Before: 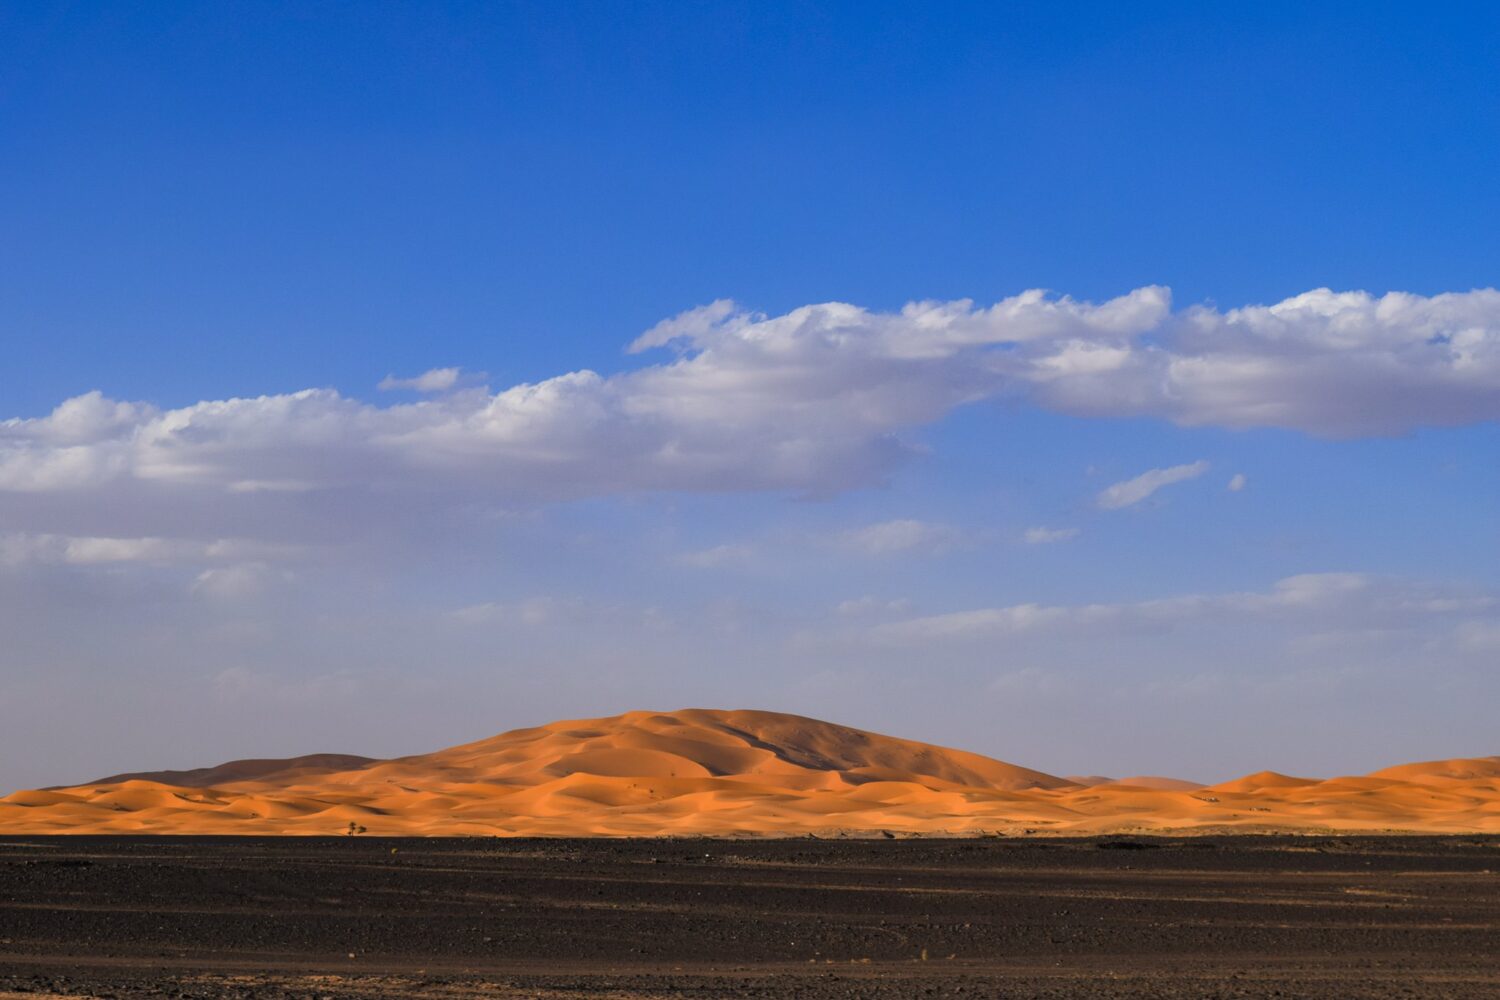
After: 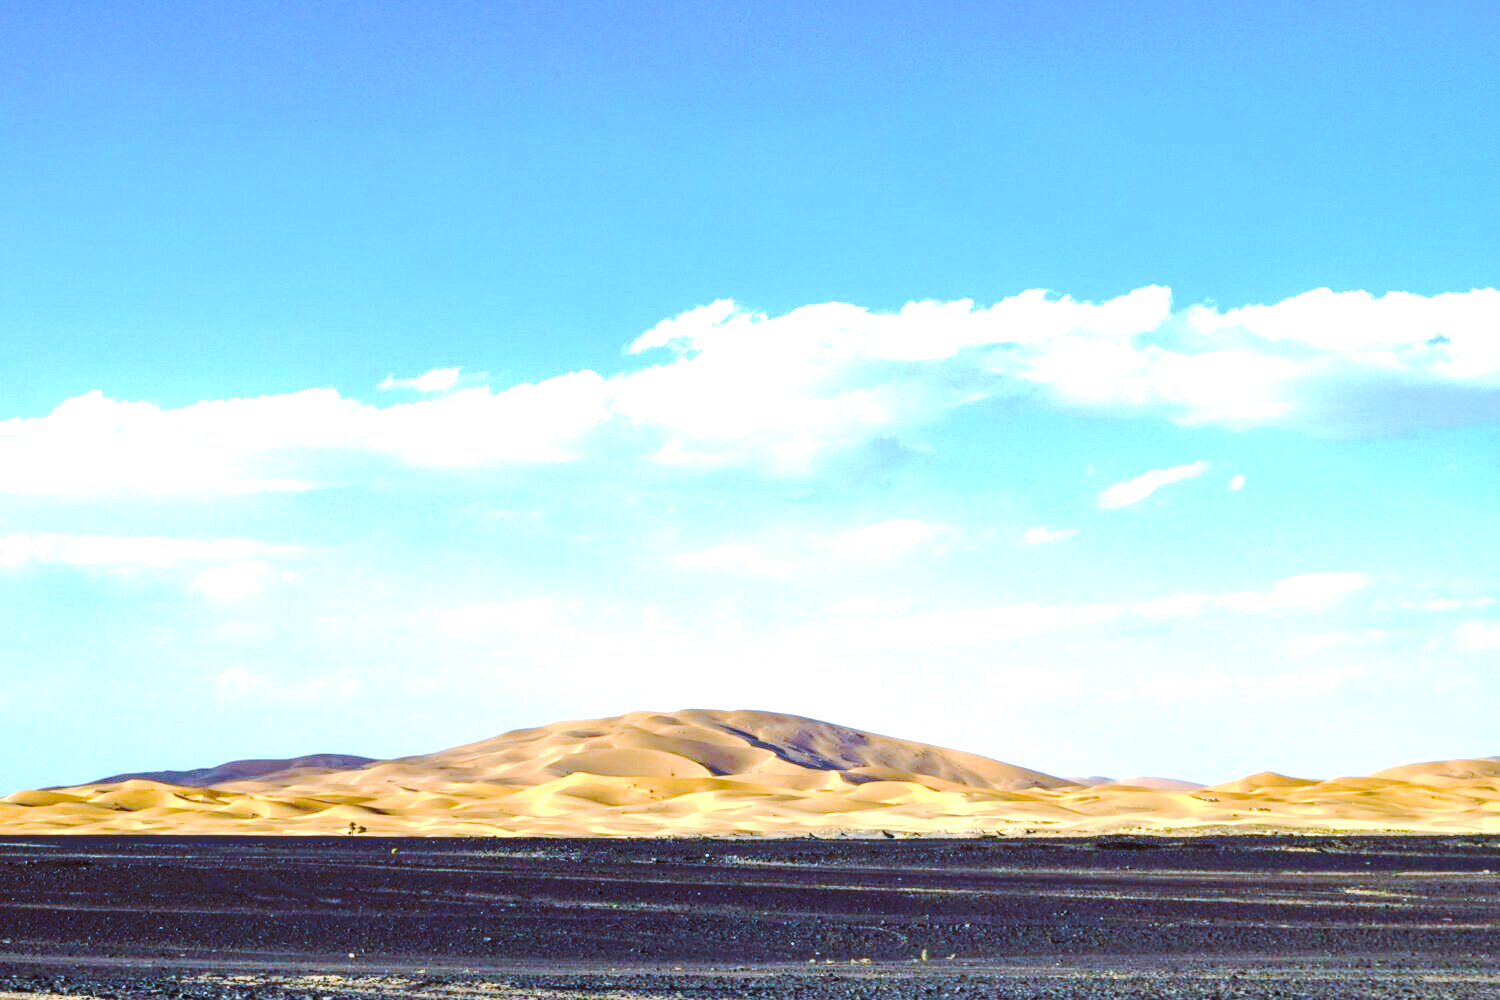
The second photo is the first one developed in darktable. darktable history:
velvia: strength 27%
exposure: black level correction 0, exposure 1.173 EV, compensate exposure bias true, compensate highlight preservation false
local contrast: on, module defaults
tone curve: curves: ch0 [(0, 0) (0.003, 0.058) (0.011, 0.059) (0.025, 0.061) (0.044, 0.067) (0.069, 0.084) (0.1, 0.102) (0.136, 0.124) (0.177, 0.171) (0.224, 0.246) (0.277, 0.324) (0.335, 0.411) (0.399, 0.509) (0.468, 0.605) (0.543, 0.688) (0.623, 0.738) (0.709, 0.798) (0.801, 0.852) (0.898, 0.911) (1, 1)], preserve colors none
color balance rgb: shadows lift › luminance -7.7%, shadows lift › chroma 2.13%, shadows lift › hue 200.79°, power › luminance -7.77%, power › chroma 2.27%, power › hue 220.69°, highlights gain › luminance 15.15%, highlights gain › chroma 4%, highlights gain › hue 209.35°, global offset › luminance -0.21%, global offset › chroma 0.27%, perceptual saturation grading › global saturation 24.42%, perceptual saturation grading › highlights -24.42%, perceptual saturation grading › mid-tones 24.42%, perceptual saturation grading › shadows 40%, perceptual brilliance grading › global brilliance -5%, perceptual brilliance grading › highlights 24.42%, perceptual brilliance grading › mid-tones 7%, perceptual brilliance grading › shadows -5%
white balance: red 0.871, blue 1.249
